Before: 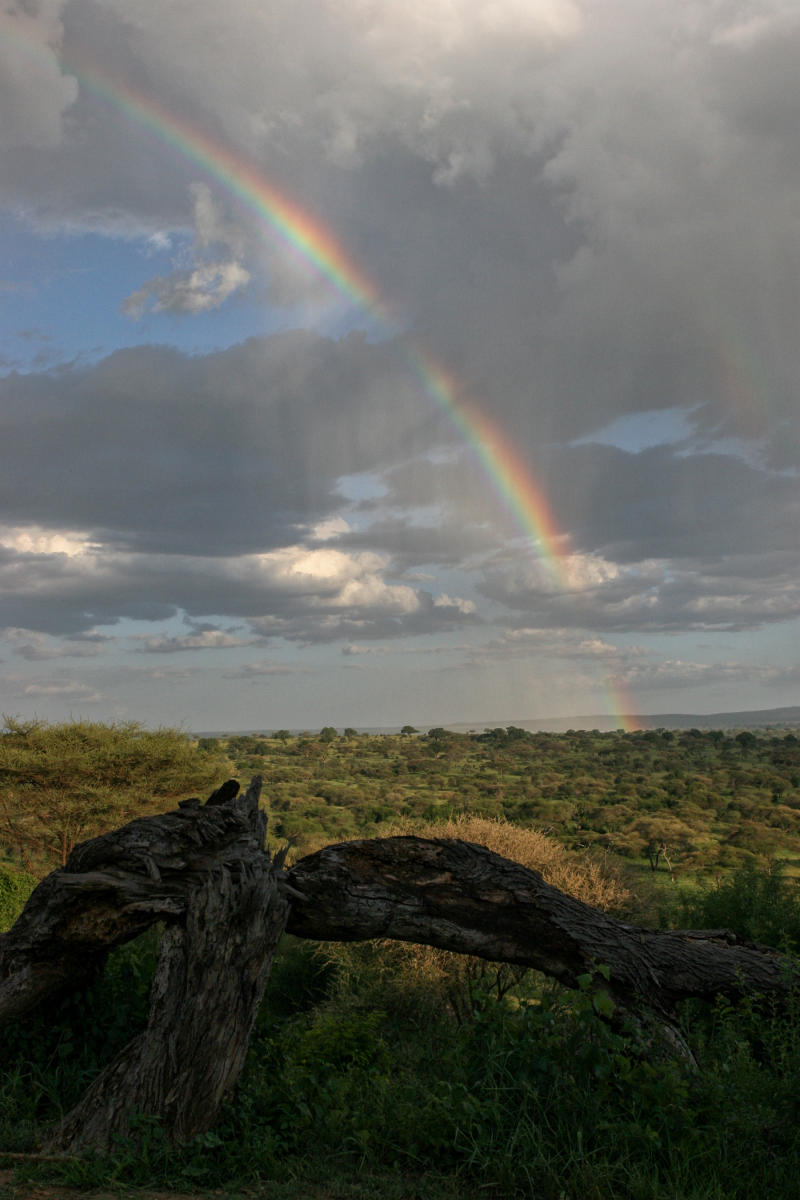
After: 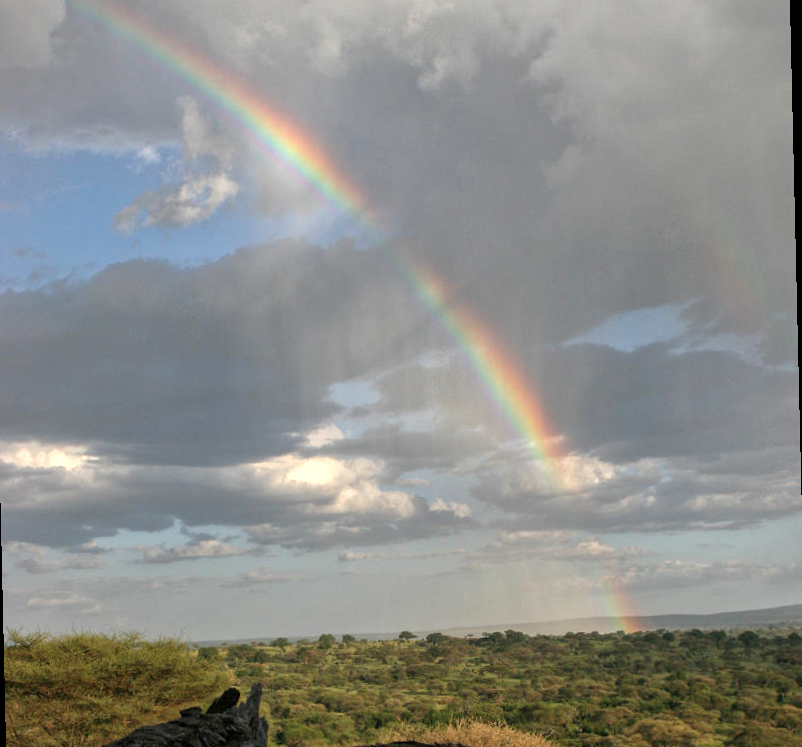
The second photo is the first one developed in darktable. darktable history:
exposure: exposure 0.493 EV, compensate highlight preservation false
crop and rotate: top 4.848%, bottom 29.503%
rotate and perspective: rotation -1.32°, lens shift (horizontal) -0.031, crop left 0.015, crop right 0.985, crop top 0.047, crop bottom 0.982
